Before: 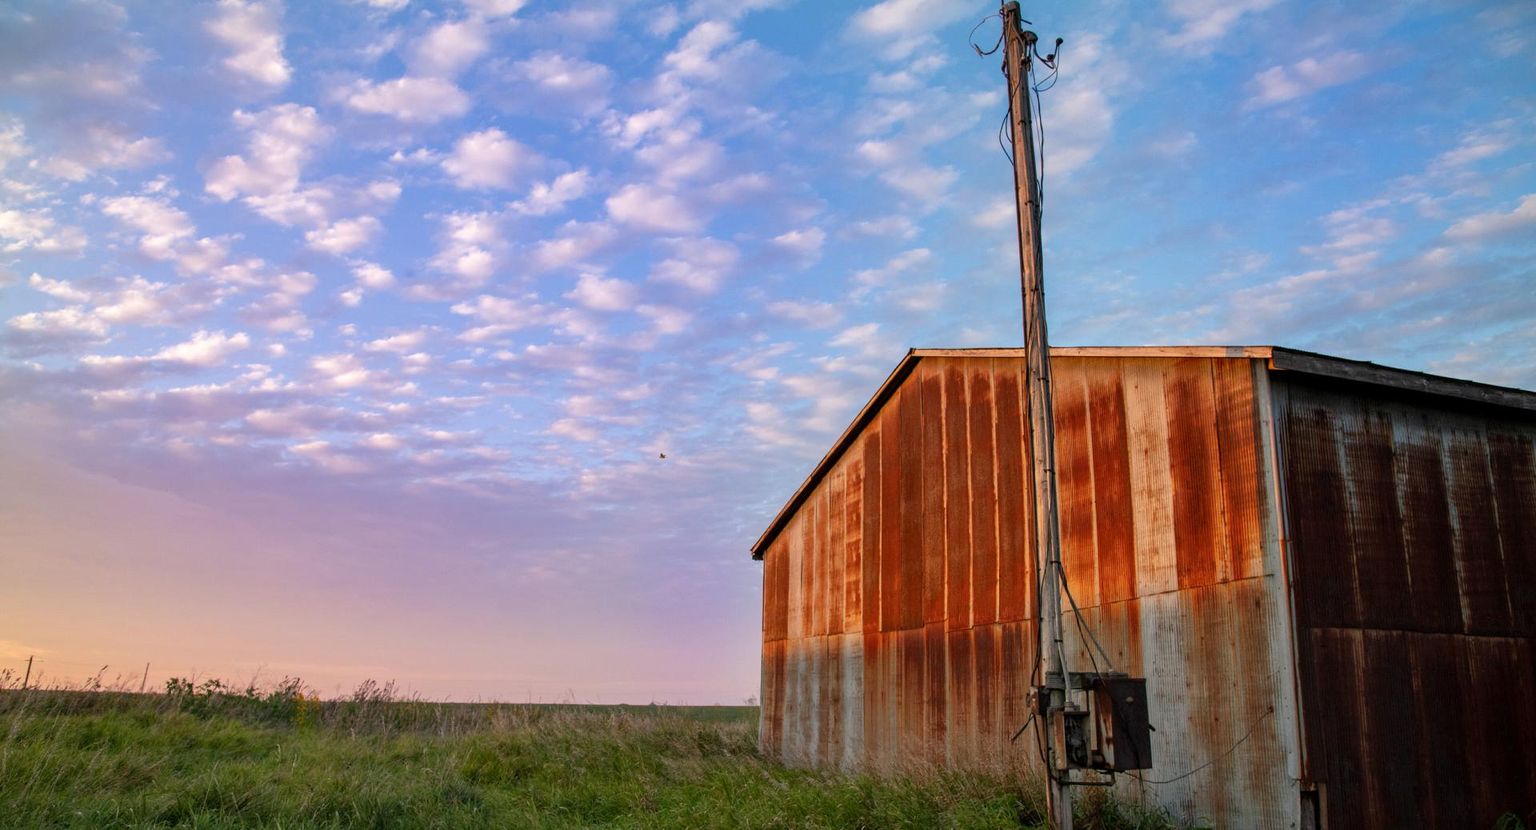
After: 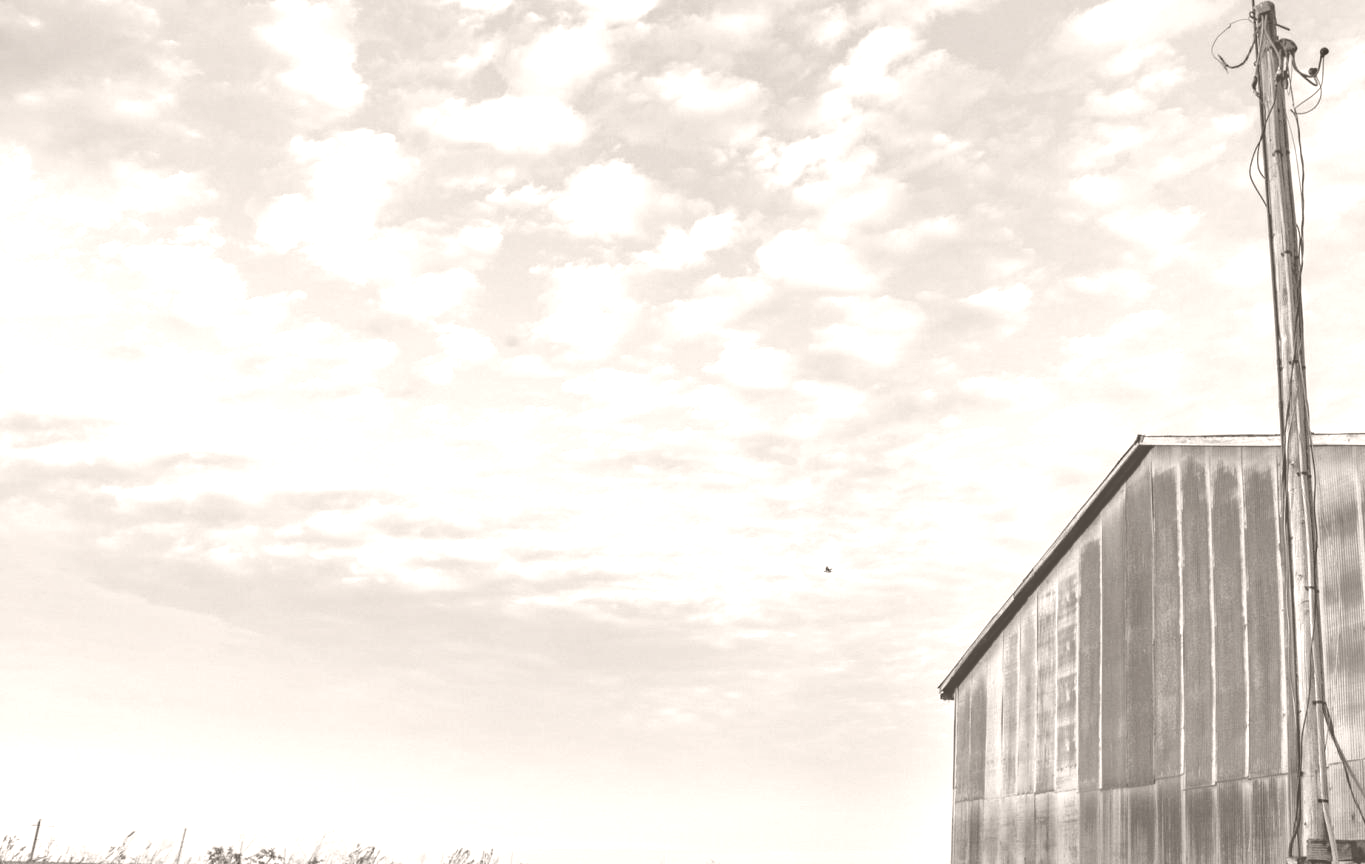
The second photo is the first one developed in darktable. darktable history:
crop: right 28.885%, bottom 16.626%
haze removal: compatibility mode true, adaptive false
colorize: hue 34.49°, saturation 35.33%, source mix 100%, lightness 55%, version 1
